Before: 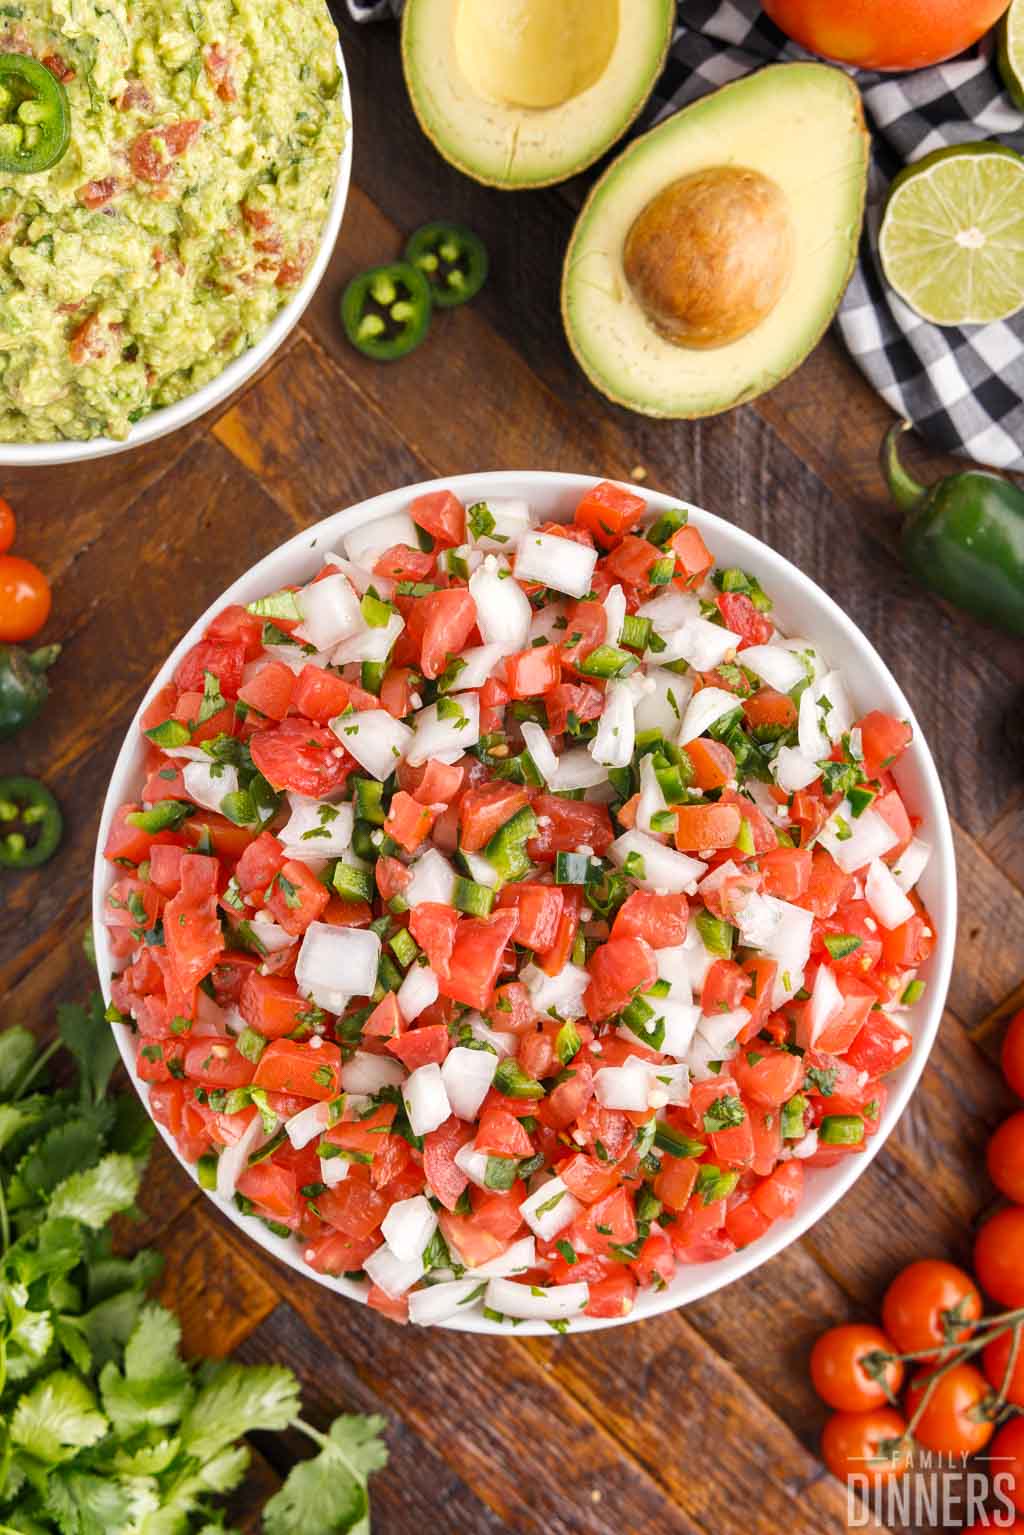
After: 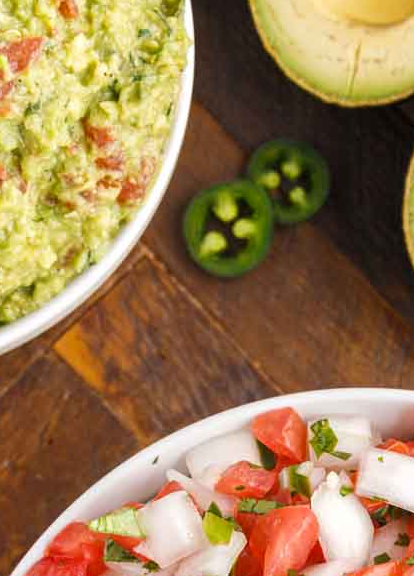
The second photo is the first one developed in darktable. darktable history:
crop: left 15.507%, top 5.439%, right 44.025%, bottom 56.997%
